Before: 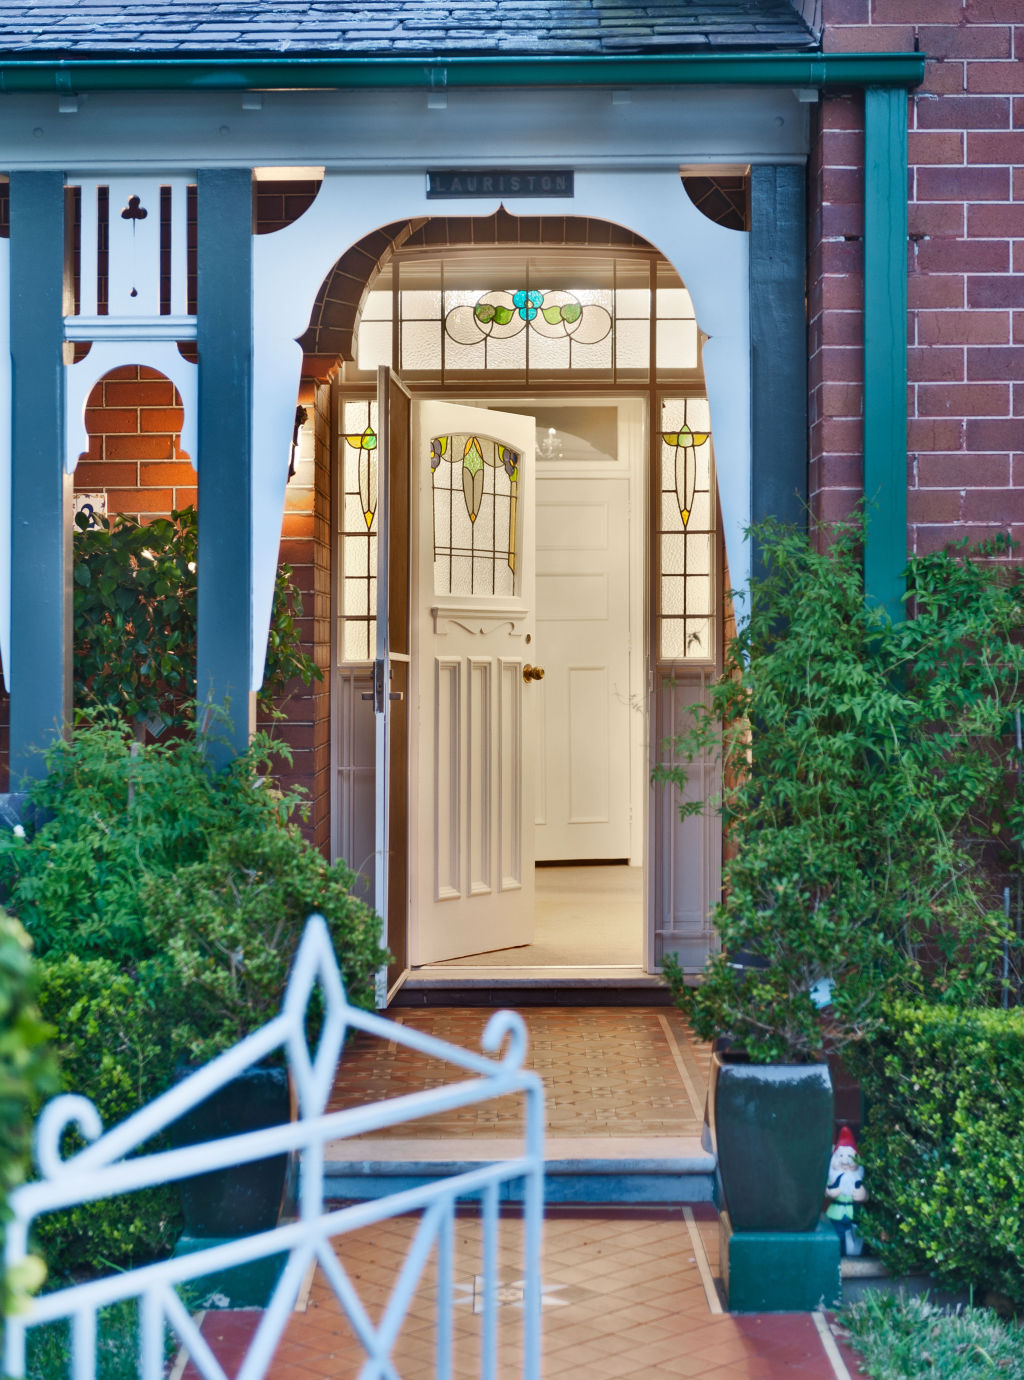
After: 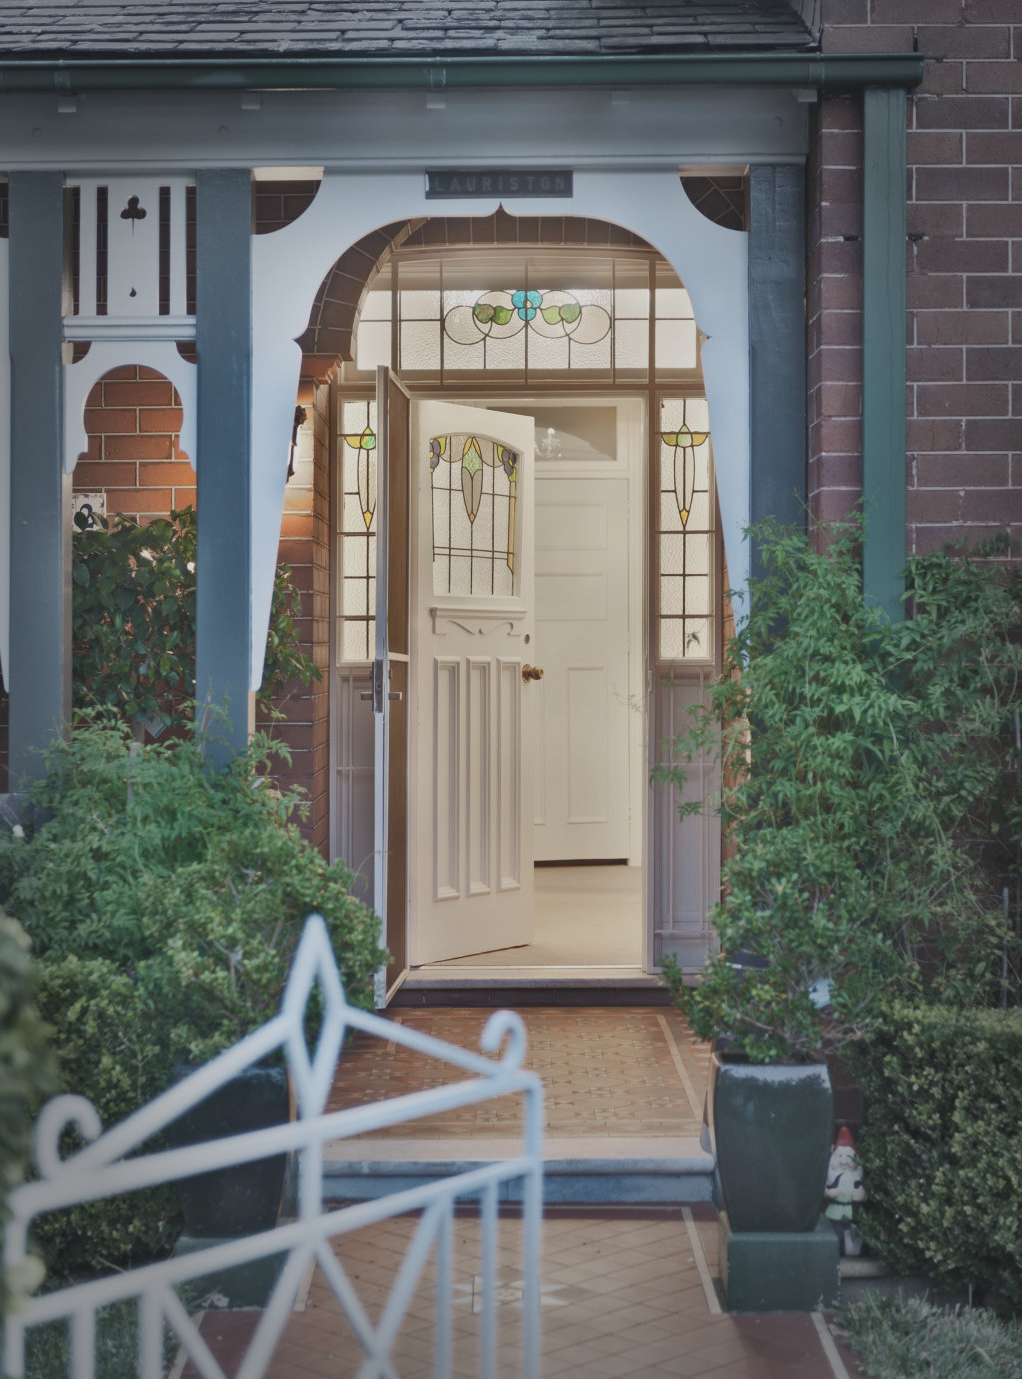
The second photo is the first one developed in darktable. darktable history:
contrast brightness saturation: contrast -0.265, saturation -0.428
crop and rotate: left 0.146%, bottom 0.007%
vignetting: fall-off start 66.09%, fall-off radius 39.58%, center (-0.014, 0), automatic ratio true, width/height ratio 0.67, unbound false
